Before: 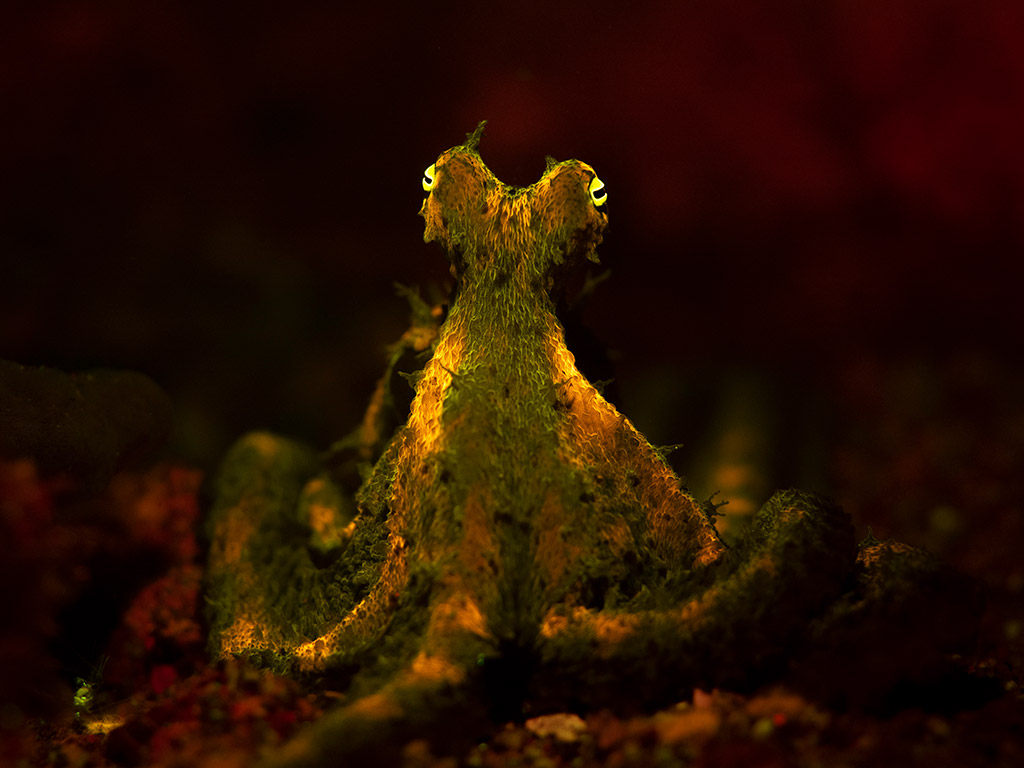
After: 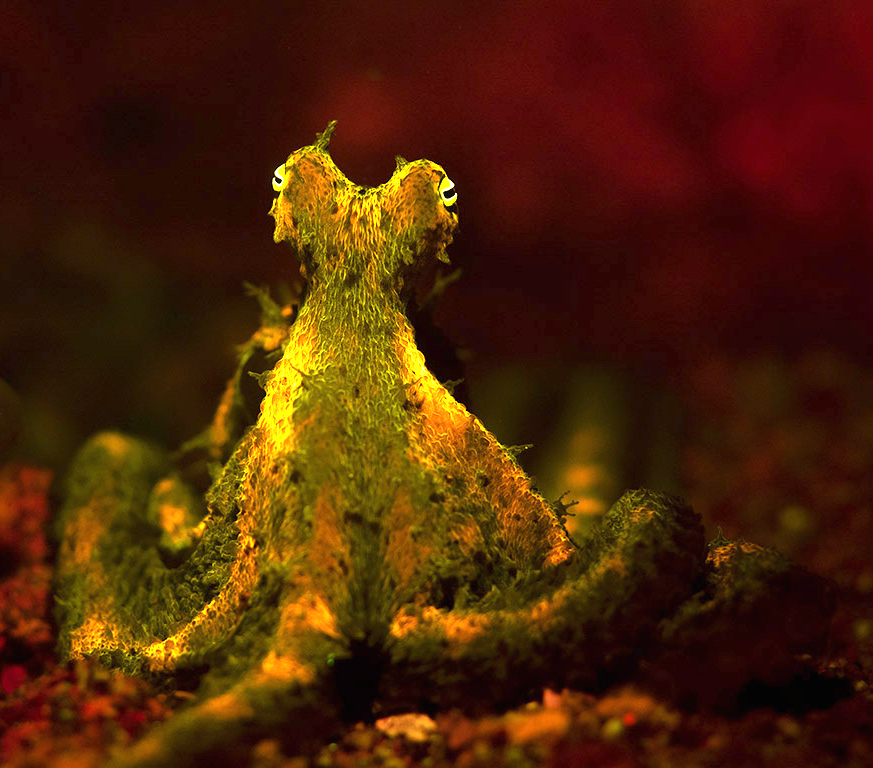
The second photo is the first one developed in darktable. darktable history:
crop and rotate: left 14.696%
exposure: black level correction 0, exposure 1.67 EV, compensate exposure bias true, compensate highlight preservation false
tone equalizer: -7 EV 0.106 EV, edges refinement/feathering 500, mask exposure compensation -1.57 EV, preserve details no
